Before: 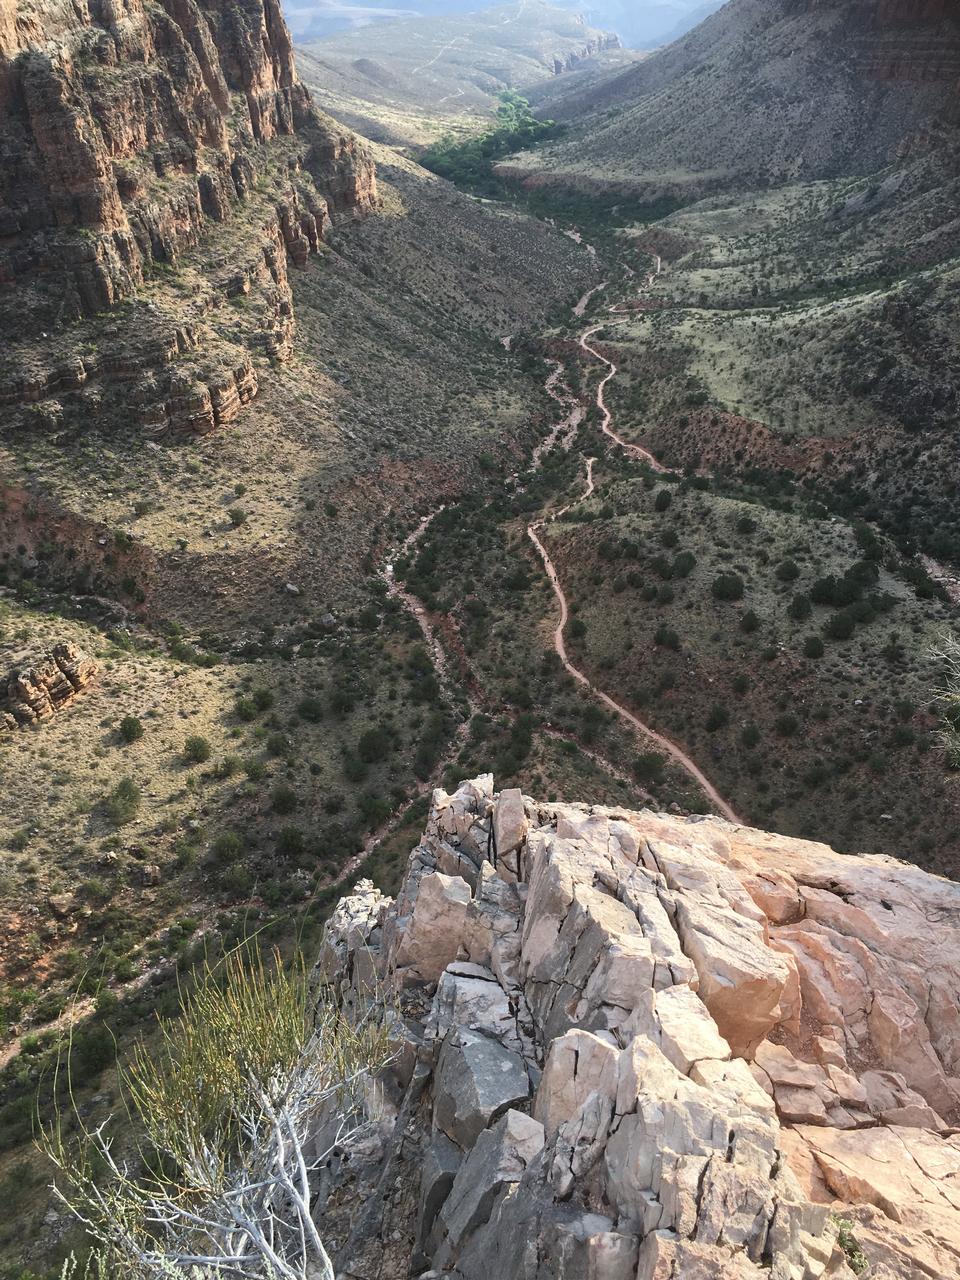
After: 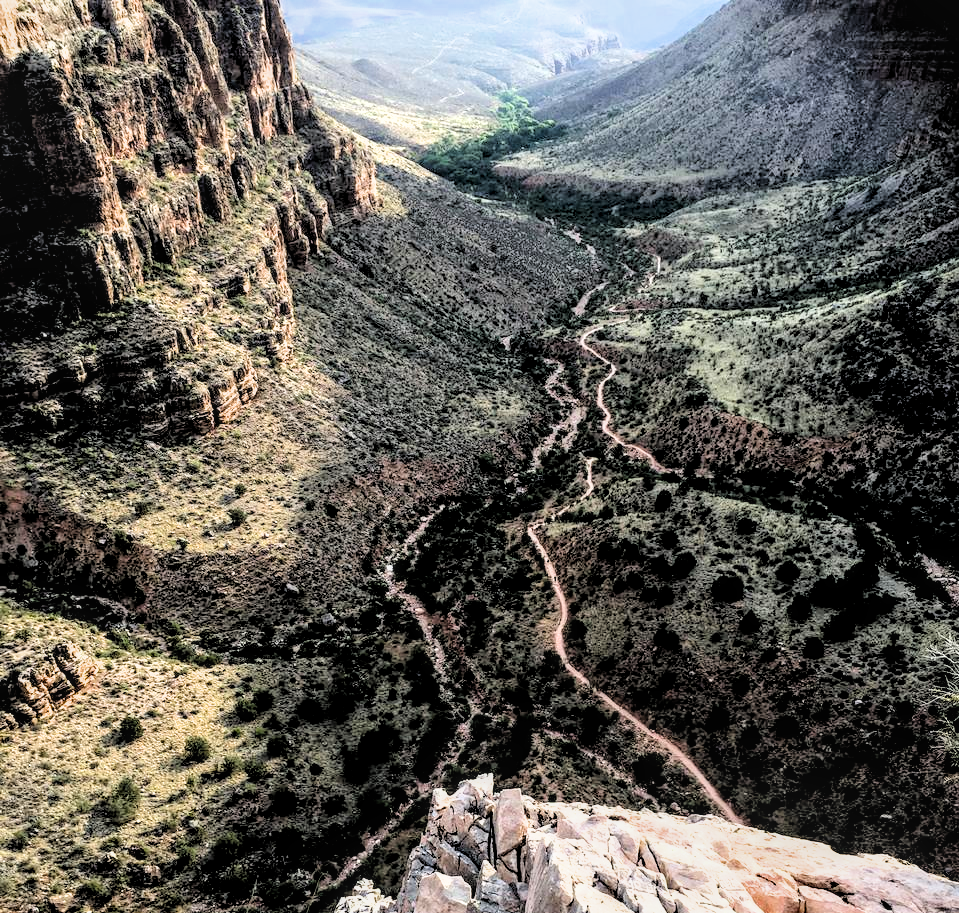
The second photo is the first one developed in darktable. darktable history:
exposure: black level correction 0.001, exposure 0.498 EV, compensate highlight preservation false
local contrast: on, module defaults
color balance rgb: linear chroma grading › global chroma 9.002%, perceptual saturation grading › global saturation 15.119%, global vibrance 9.964%
filmic rgb: middle gray luminance 13.44%, black relative exposure -1.85 EV, white relative exposure 3.08 EV, target black luminance 0%, hardness 1.8, latitude 59.15%, contrast 1.731, highlights saturation mix 6.25%, shadows ↔ highlights balance -36.77%
crop: bottom 28.665%
